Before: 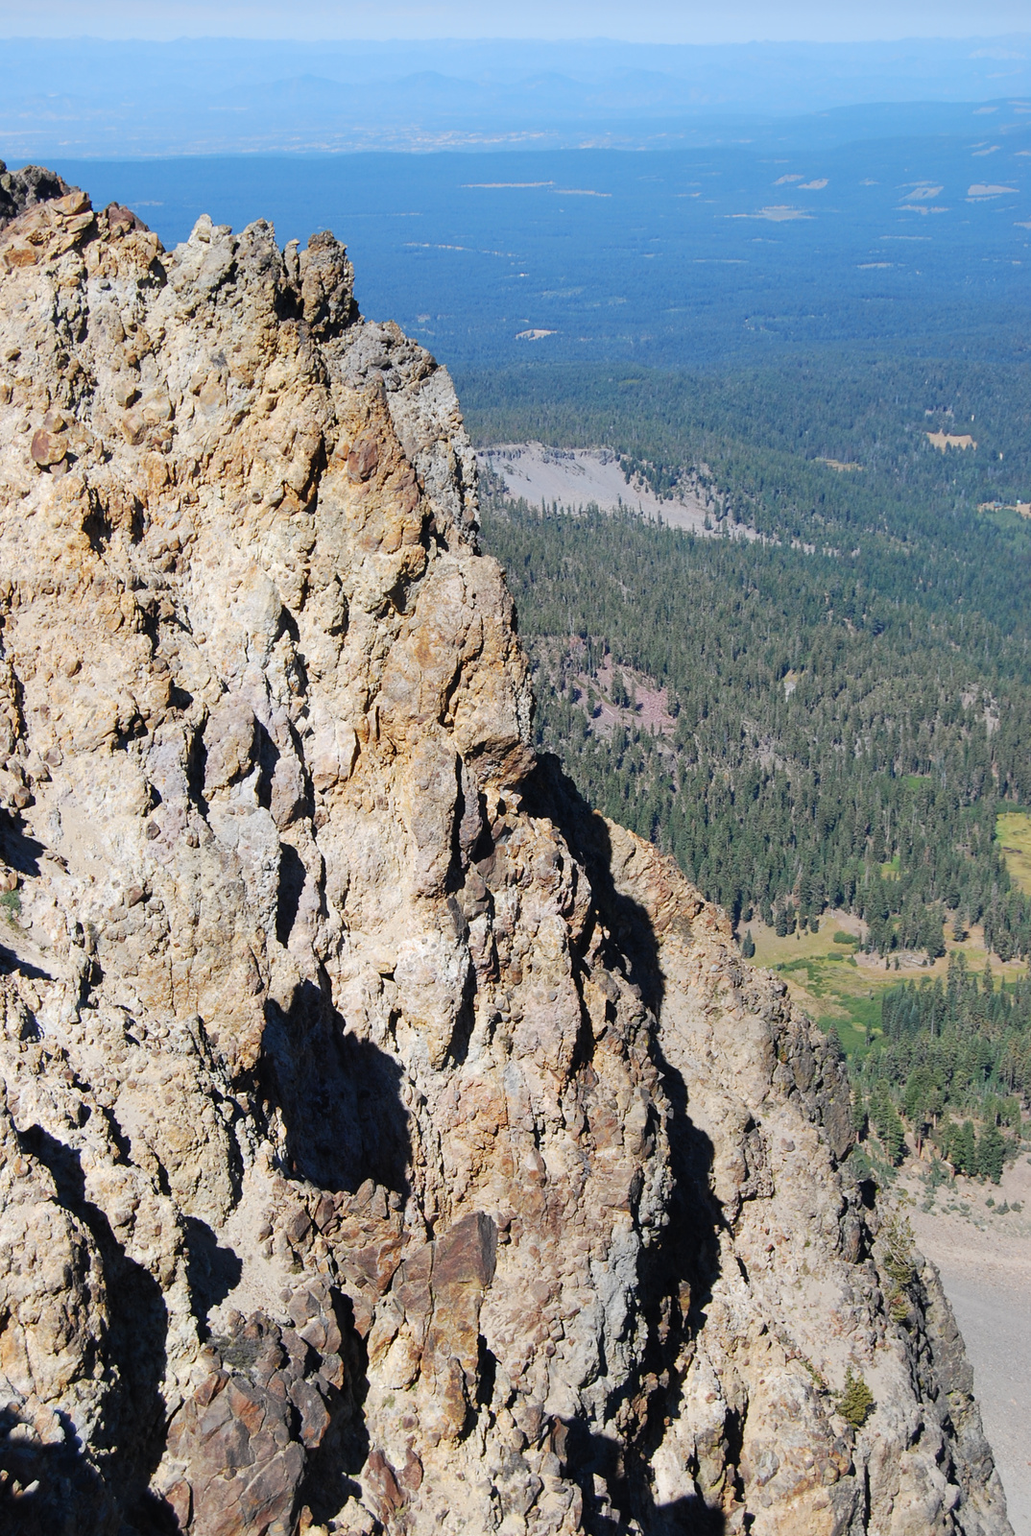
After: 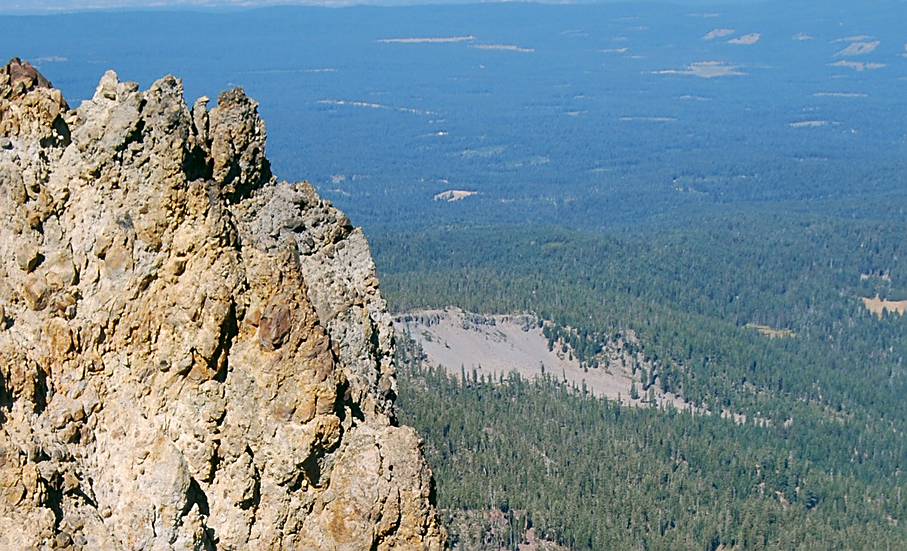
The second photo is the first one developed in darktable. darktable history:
crop and rotate: left 9.648%, top 9.592%, right 5.847%, bottom 55.962%
sharpen: on, module defaults
color correction: highlights a* 4.5, highlights b* 4.95, shadows a* -8.34, shadows b* 4.78
shadows and highlights: shadows 53.19, soften with gaussian
